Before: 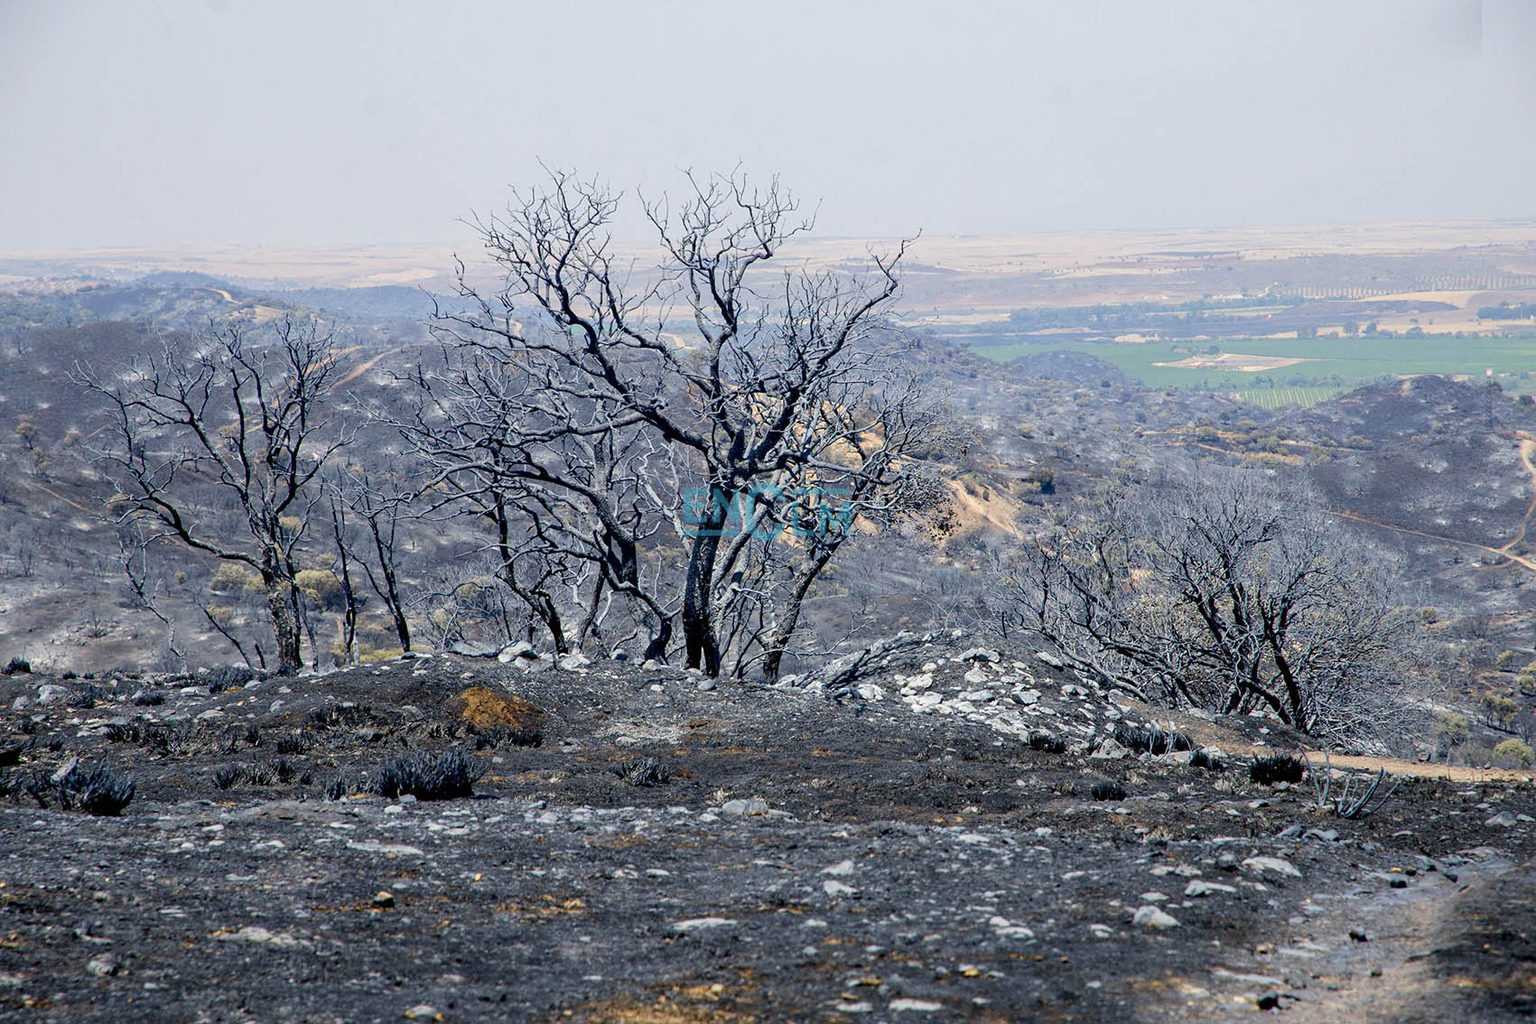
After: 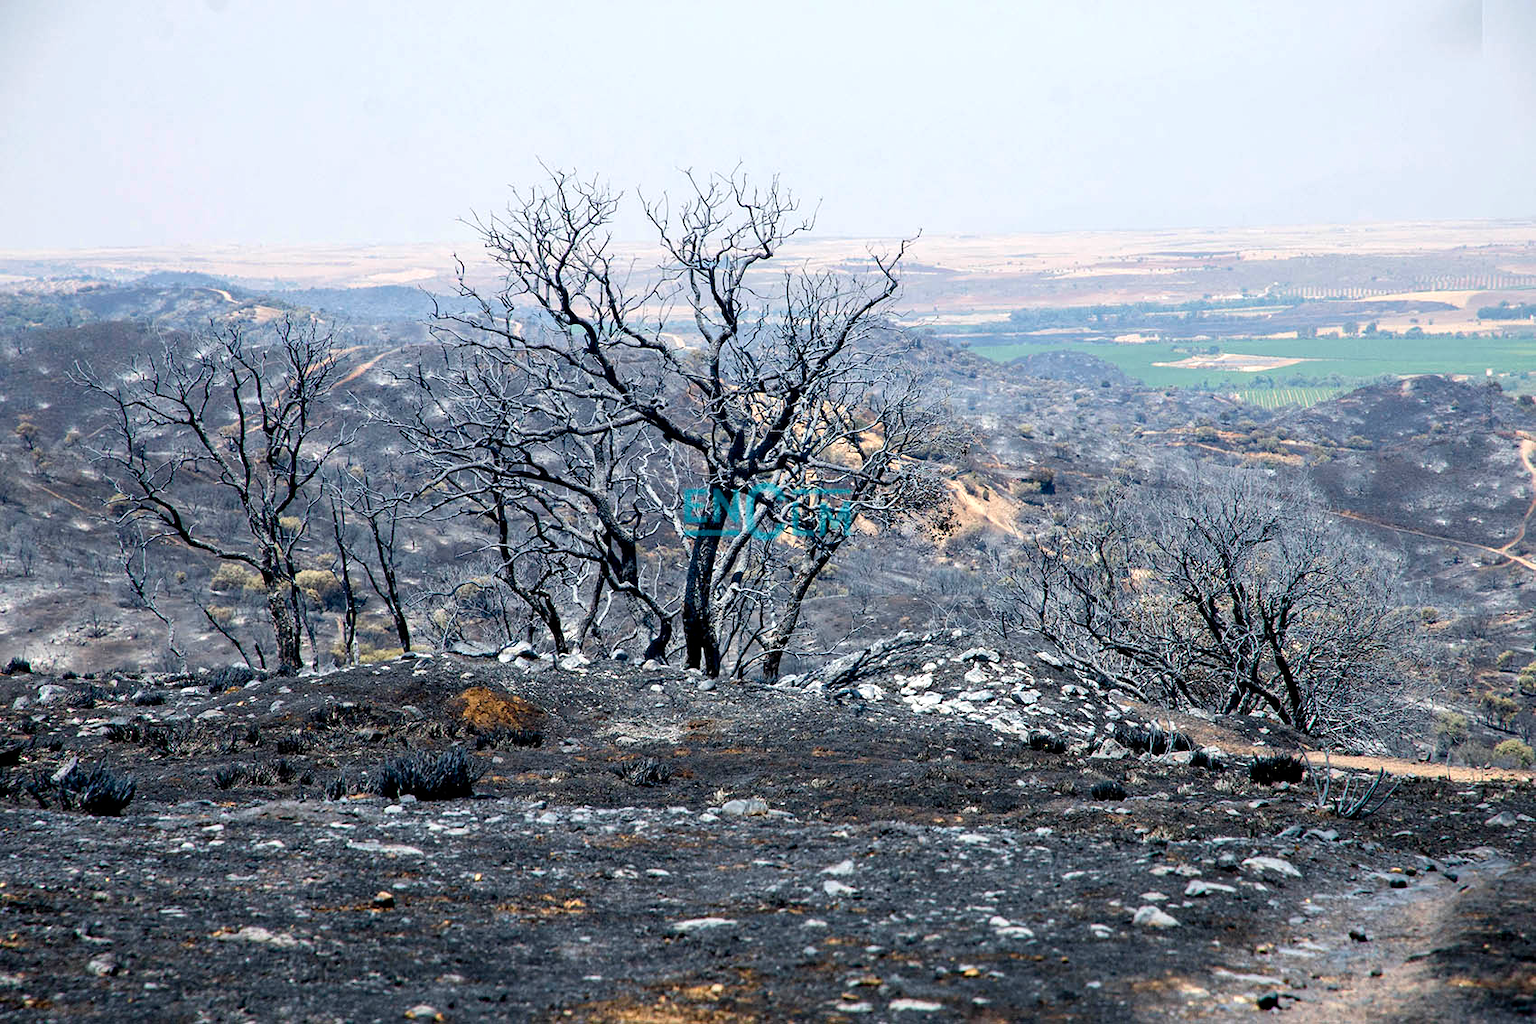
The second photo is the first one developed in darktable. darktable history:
color balance rgb: perceptual saturation grading › global saturation 0.511%, perceptual brilliance grading › highlights 11.135%, perceptual brilliance grading › shadows -10.595%
